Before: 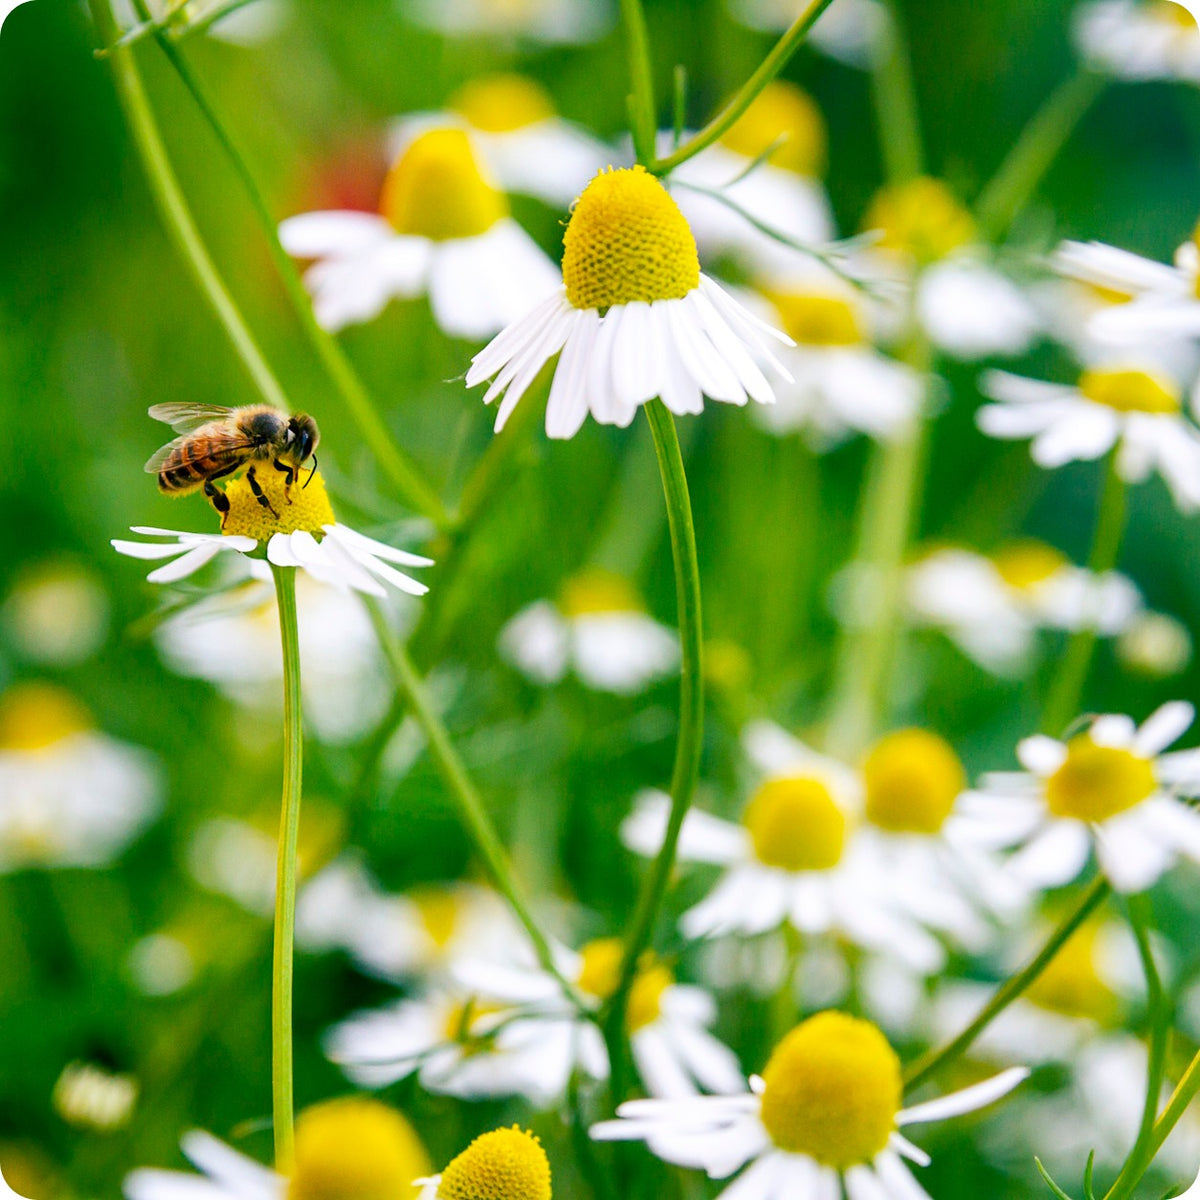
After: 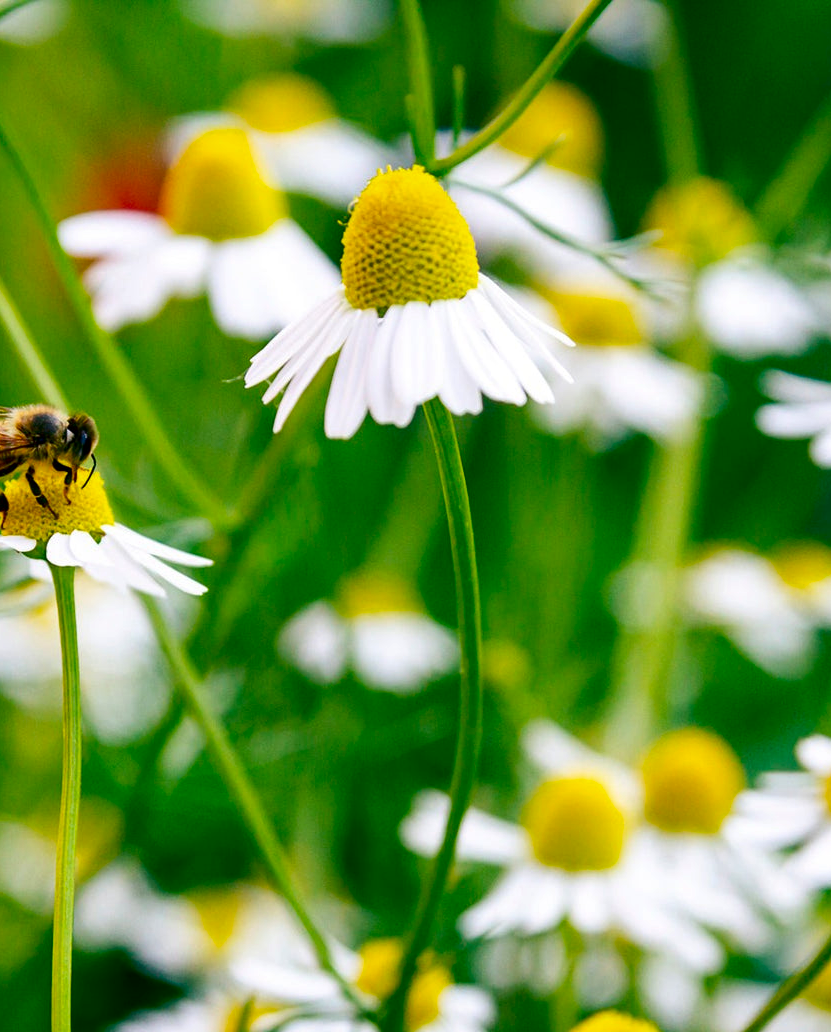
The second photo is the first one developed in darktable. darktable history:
crop: left 18.479%, right 12.2%, bottom 13.971%
contrast brightness saturation: contrast 0.07, brightness -0.14, saturation 0.11
